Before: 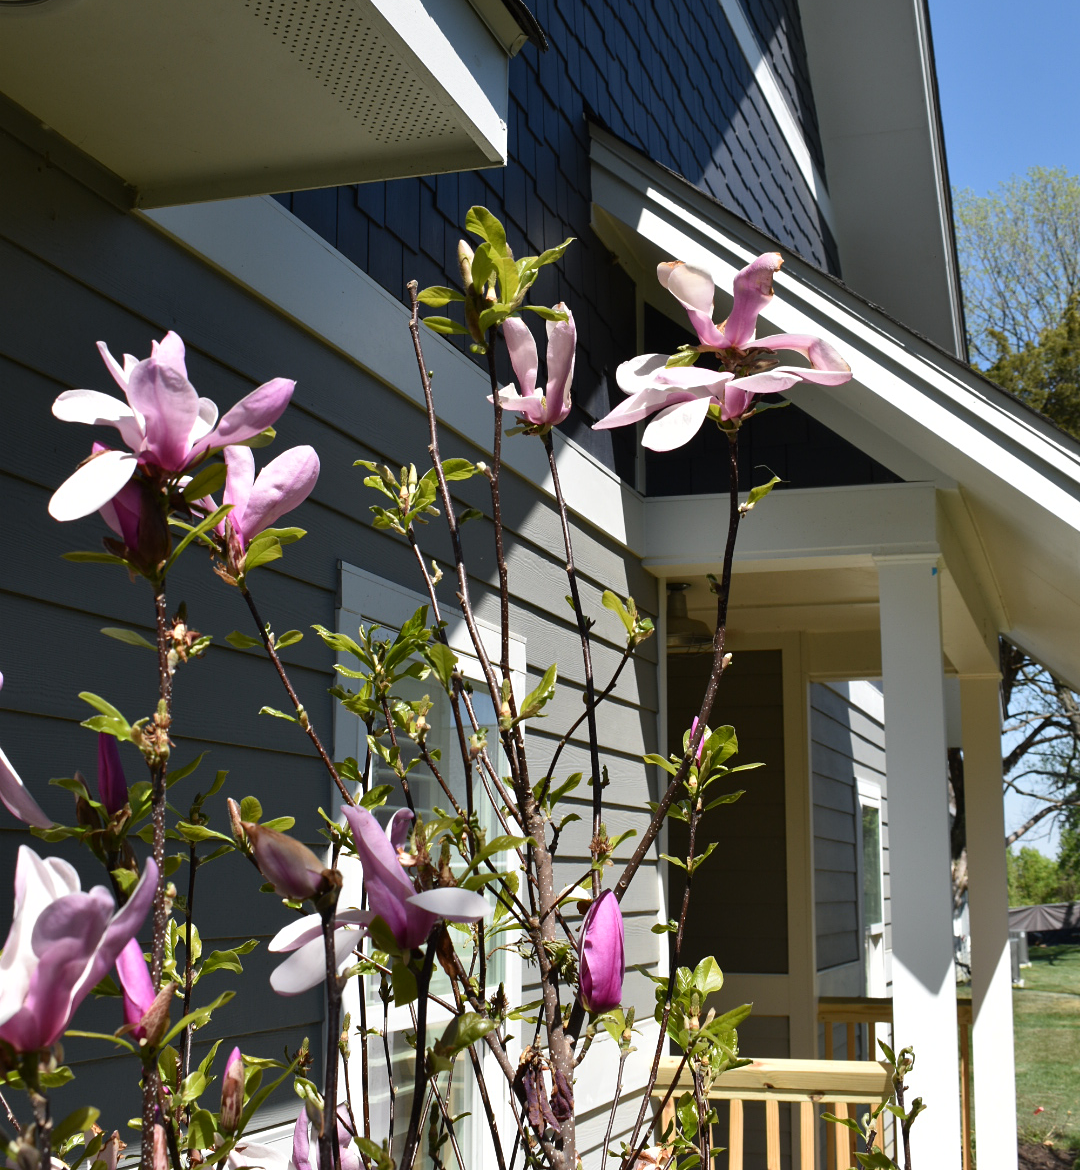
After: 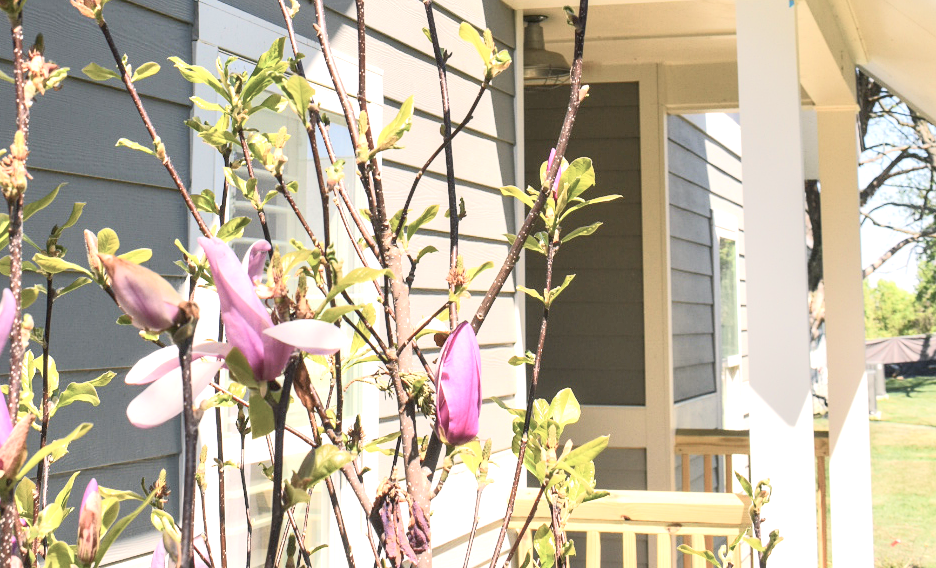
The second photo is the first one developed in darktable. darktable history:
crop and rotate: left 13.279%, top 48.614%, bottom 2.776%
contrast brightness saturation: contrast 0.139, brightness 0.215
local contrast: on, module defaults
tone equalizer: -8 EV 1.97 EV, -7 EV 1.98 EV, -6 EV 1.97 EV, -5 EV 1.99 EV, -4 EV 1.99 EV, -3 EV 1.47 EV, -2 EV 0.977 EV, -1 EV 0.5 EV, edges refinement/feathering 500, mask exposure compensation -1.57 EV, preserve details no
shadows and highlights: radius 330.27, shadows 54.47, highlights -99.84, compress 94.32%, soften with gaussian
color balance rgb: power › hue 309.74°, highlights gain › chroma 3.292%, highlights gain › hue 54.83°, perceptual saturation grading › global saturation -27.856%, global vibrance 20%
